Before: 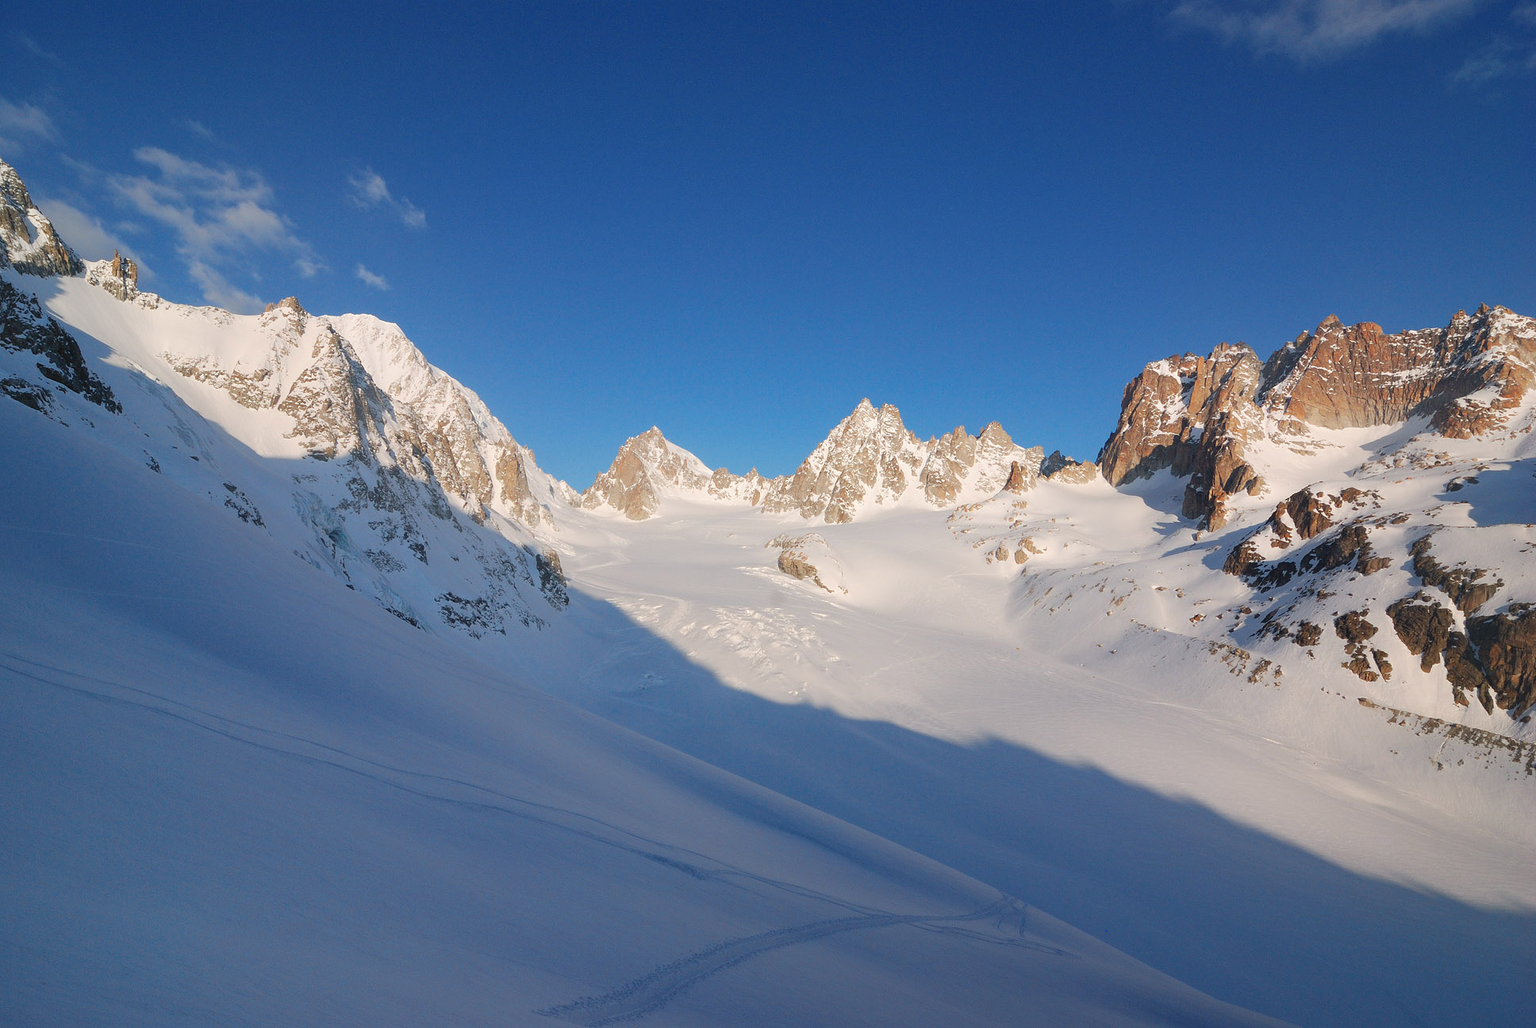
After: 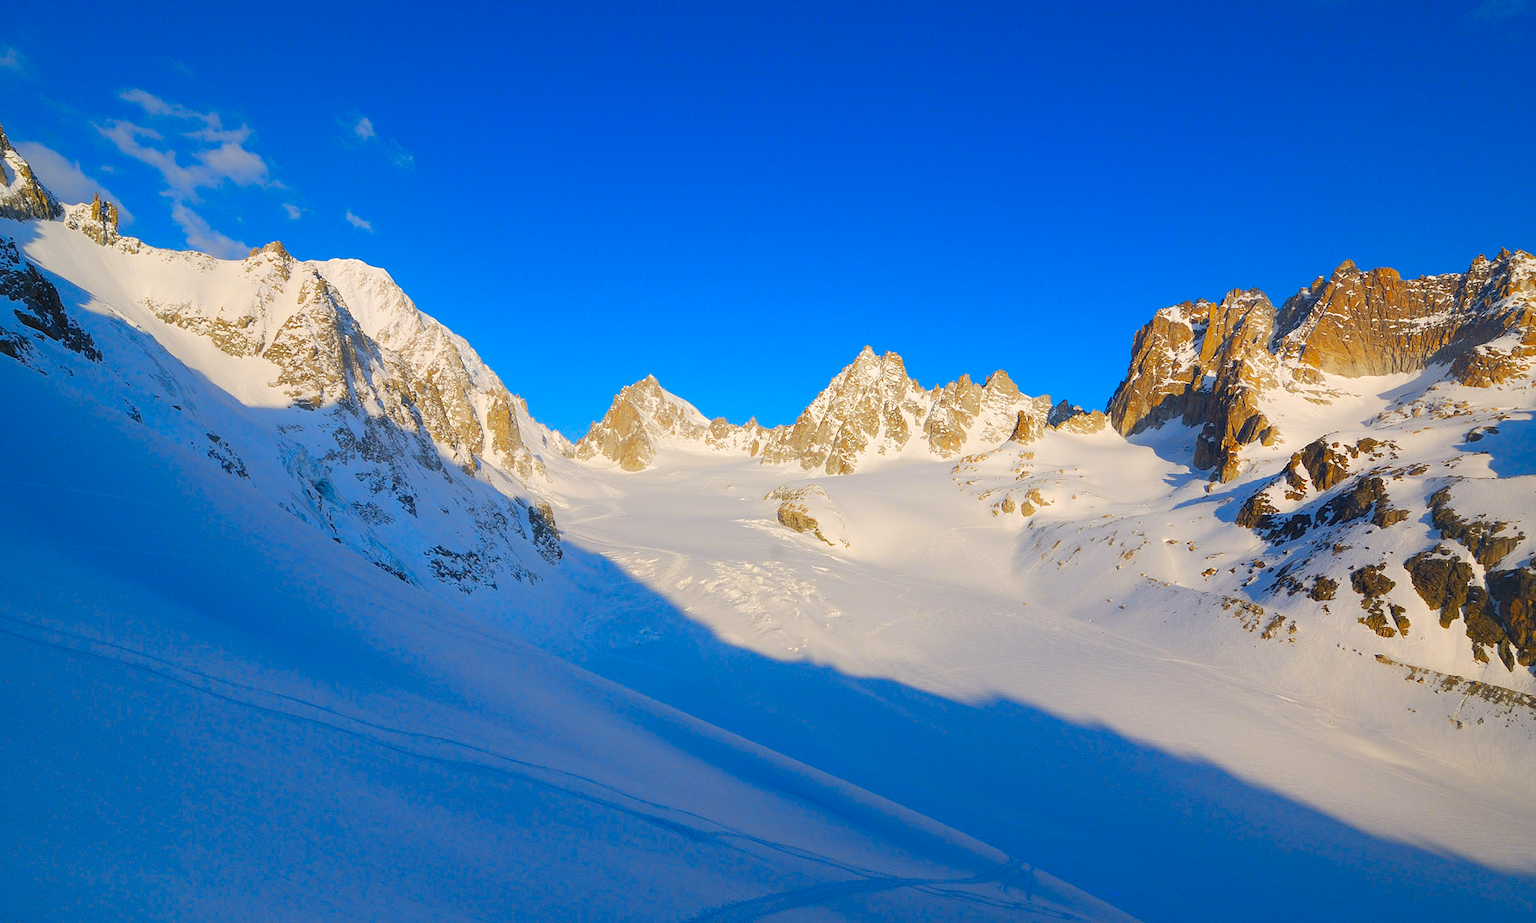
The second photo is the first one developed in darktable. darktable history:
color contrast: green-magenta contrast 1.12, blue-yellow contrast 1.95, unbound 0
tone equalizer: on, module defaults
crop: left 1.507%, top 6.147%, right 1.379%, bottom 6.637%
